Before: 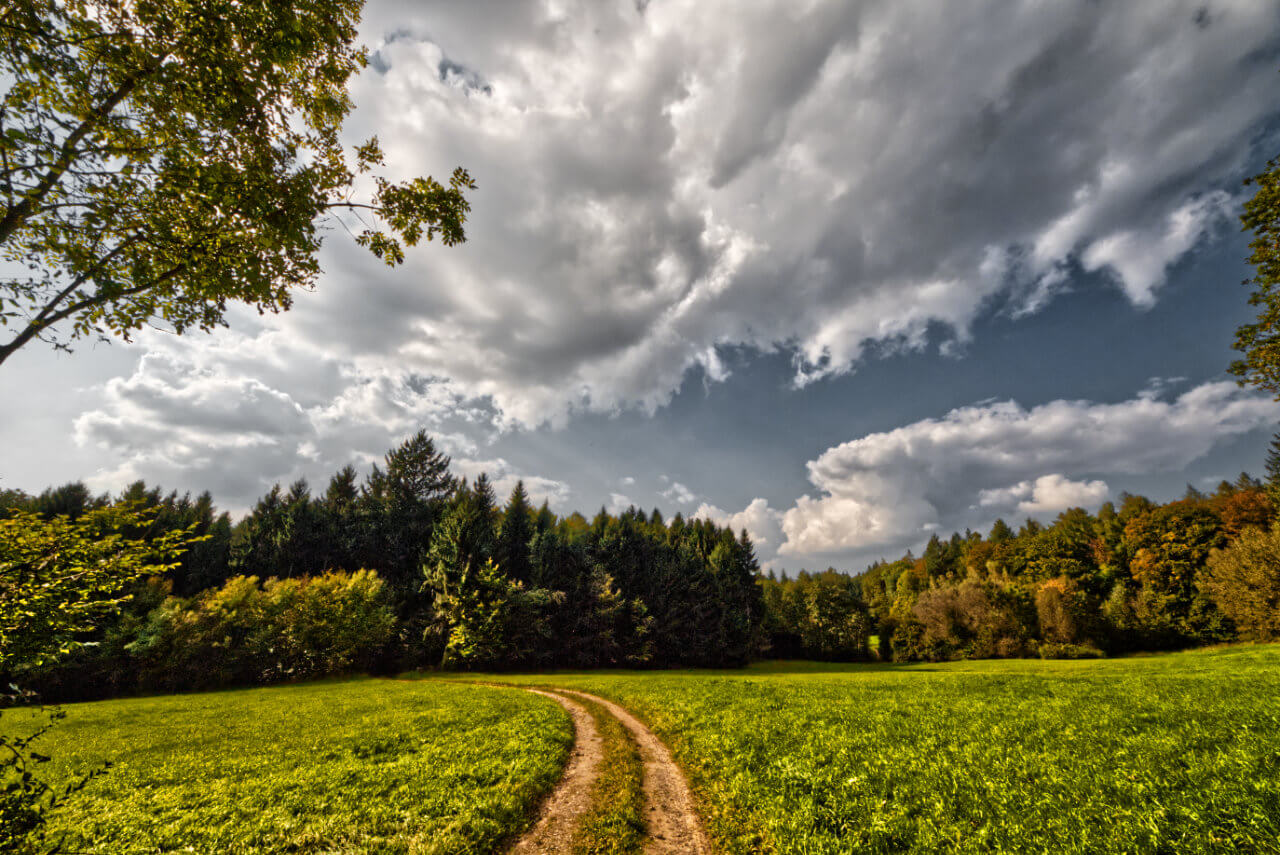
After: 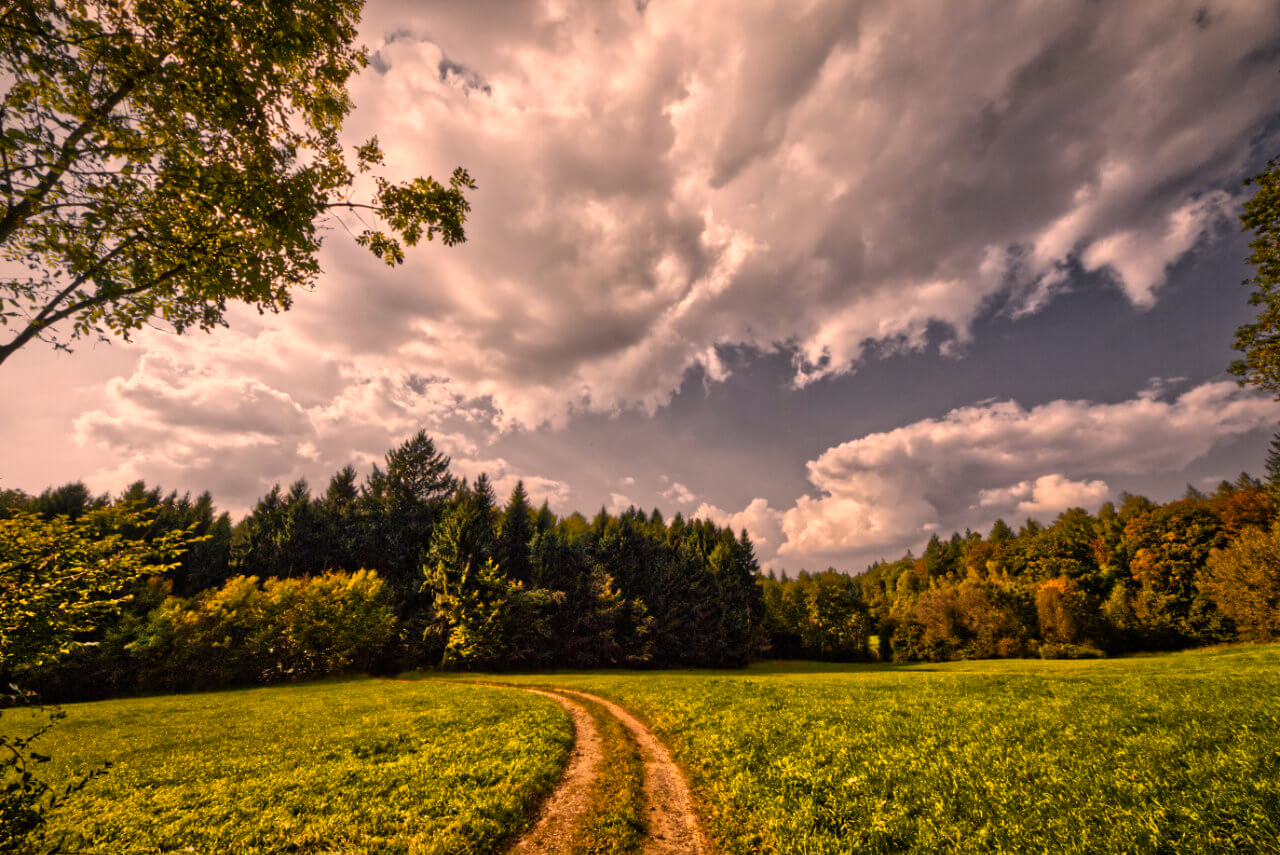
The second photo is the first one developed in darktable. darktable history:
vignetting: fall-off start 80.87%, fall-off radius 61.59%, brightness -0.384, saturation 0.007, center (0, 0.007), automatic ratio true, width/height ratio 1.418
color correction: highlights a* 21.88, highlights b* 22.25
